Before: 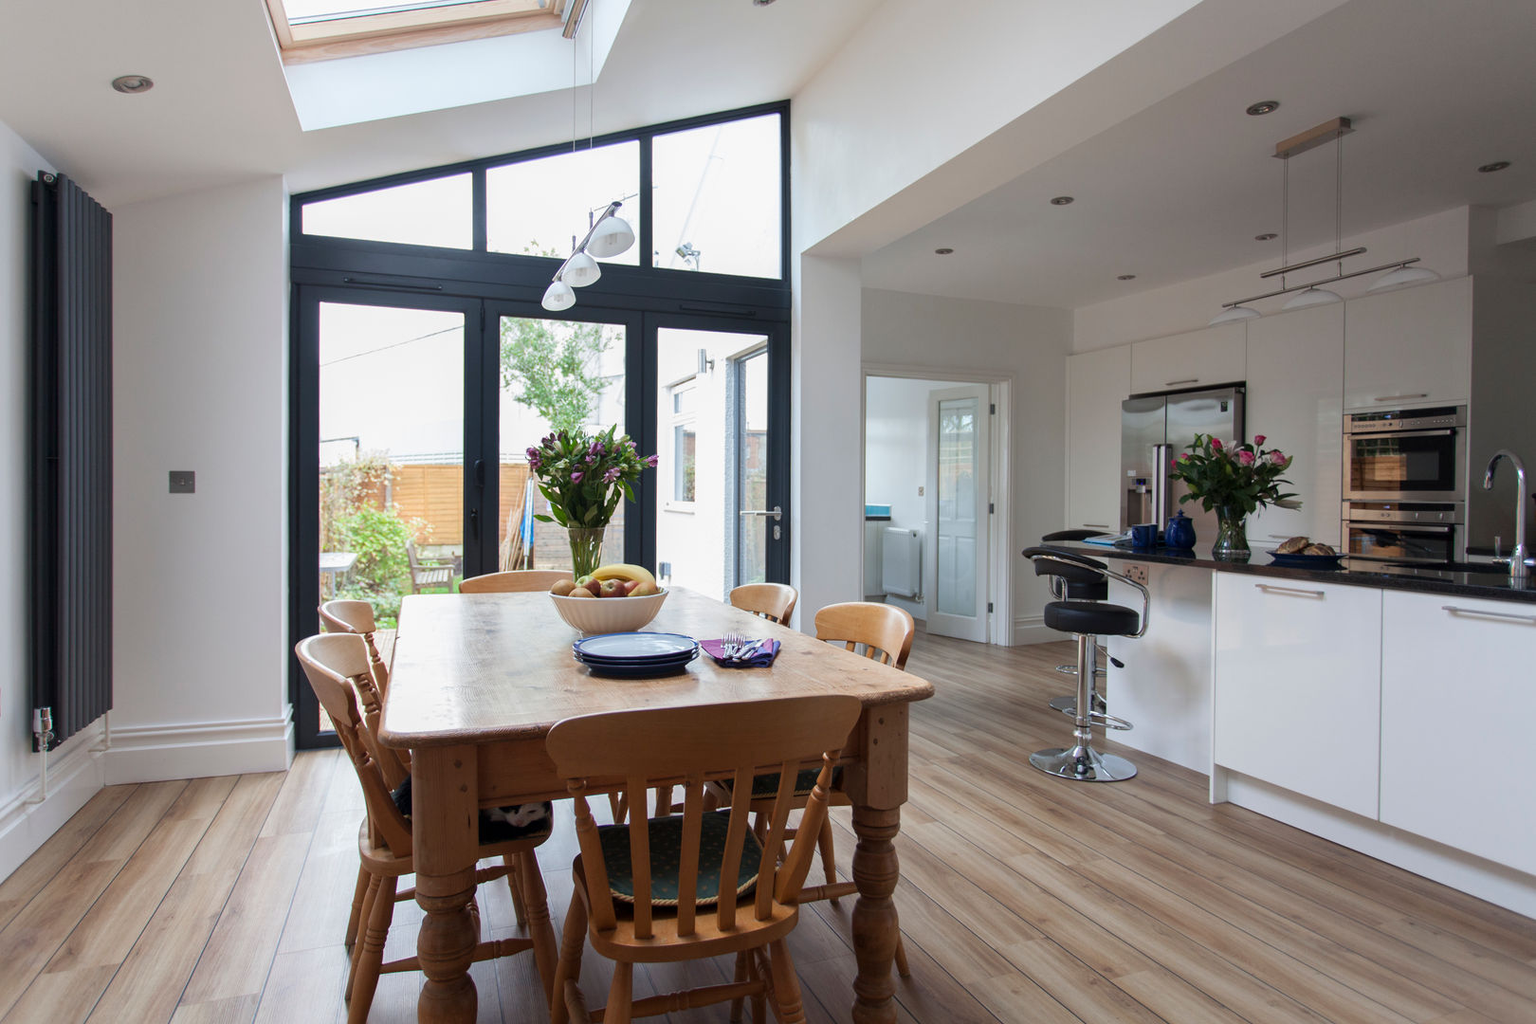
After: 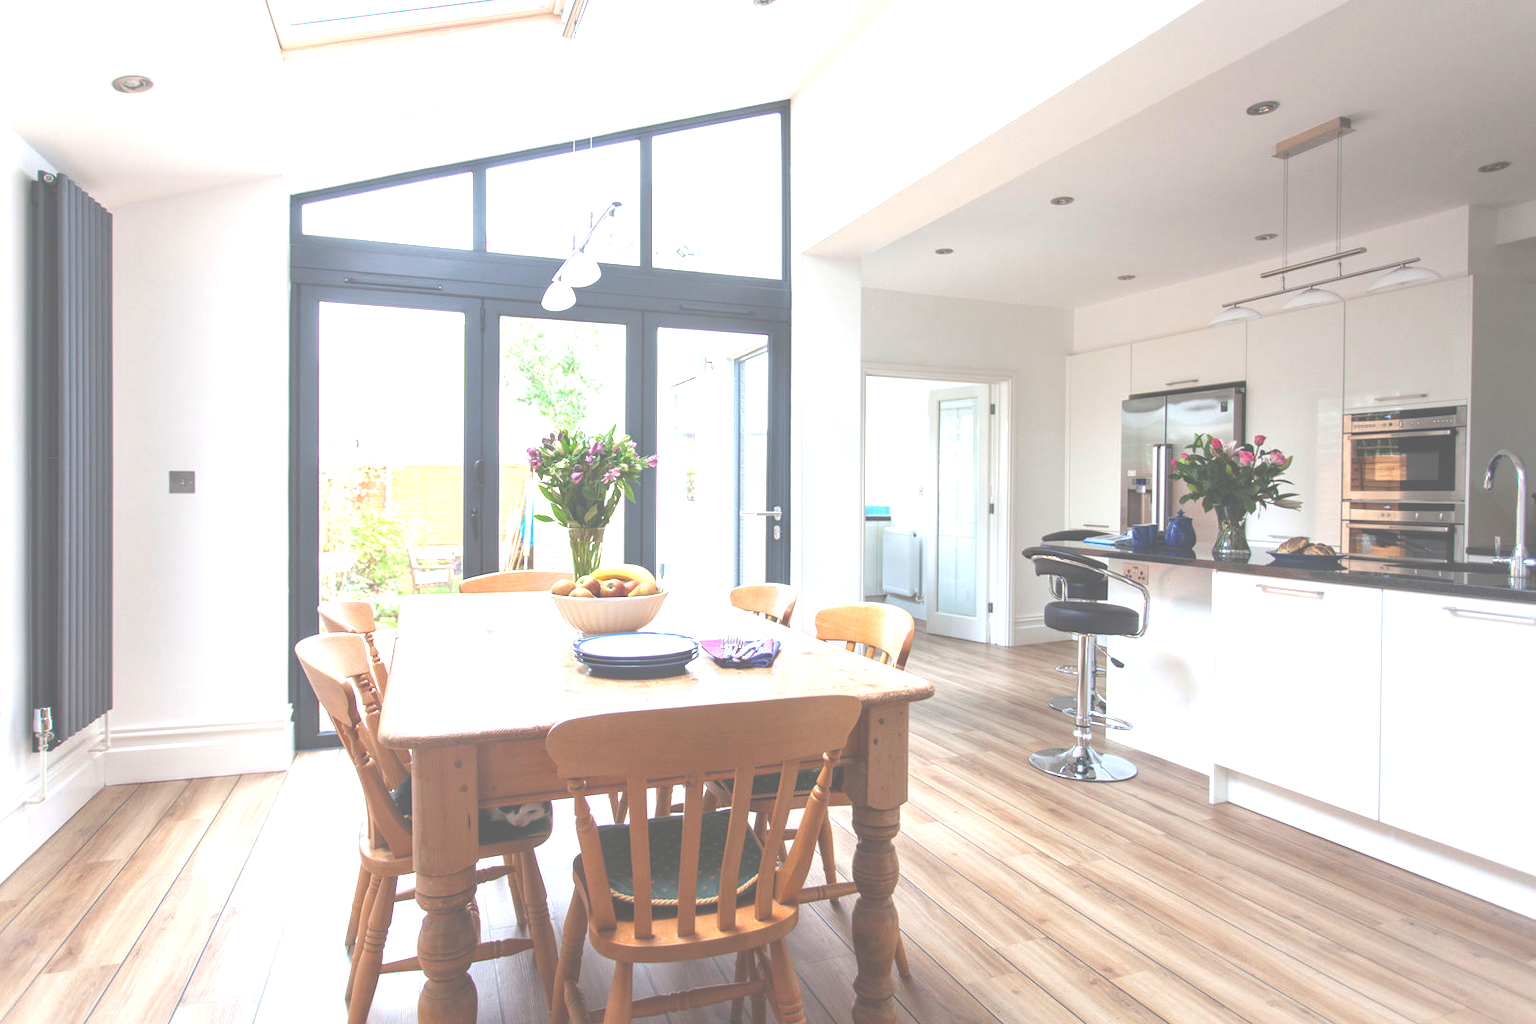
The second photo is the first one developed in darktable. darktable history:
local contrast: highlights 47%, shadows 2%, detail 100%
exposure: black level correction -0.023, exposure 1.395 EV, compensate highlight preservation false
